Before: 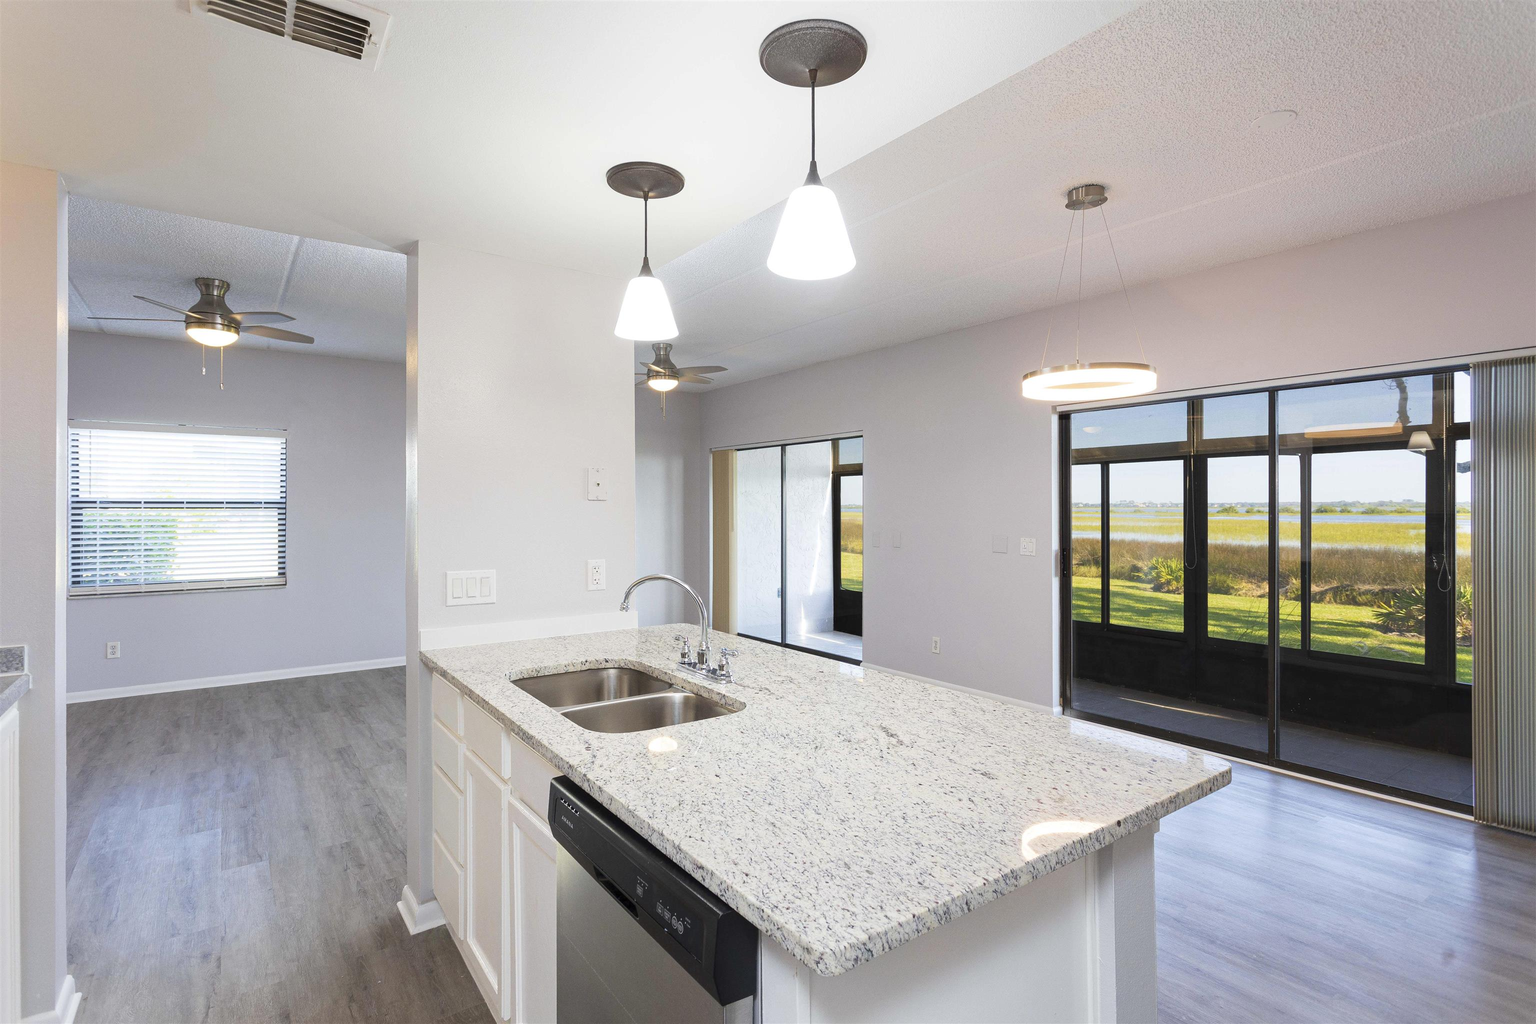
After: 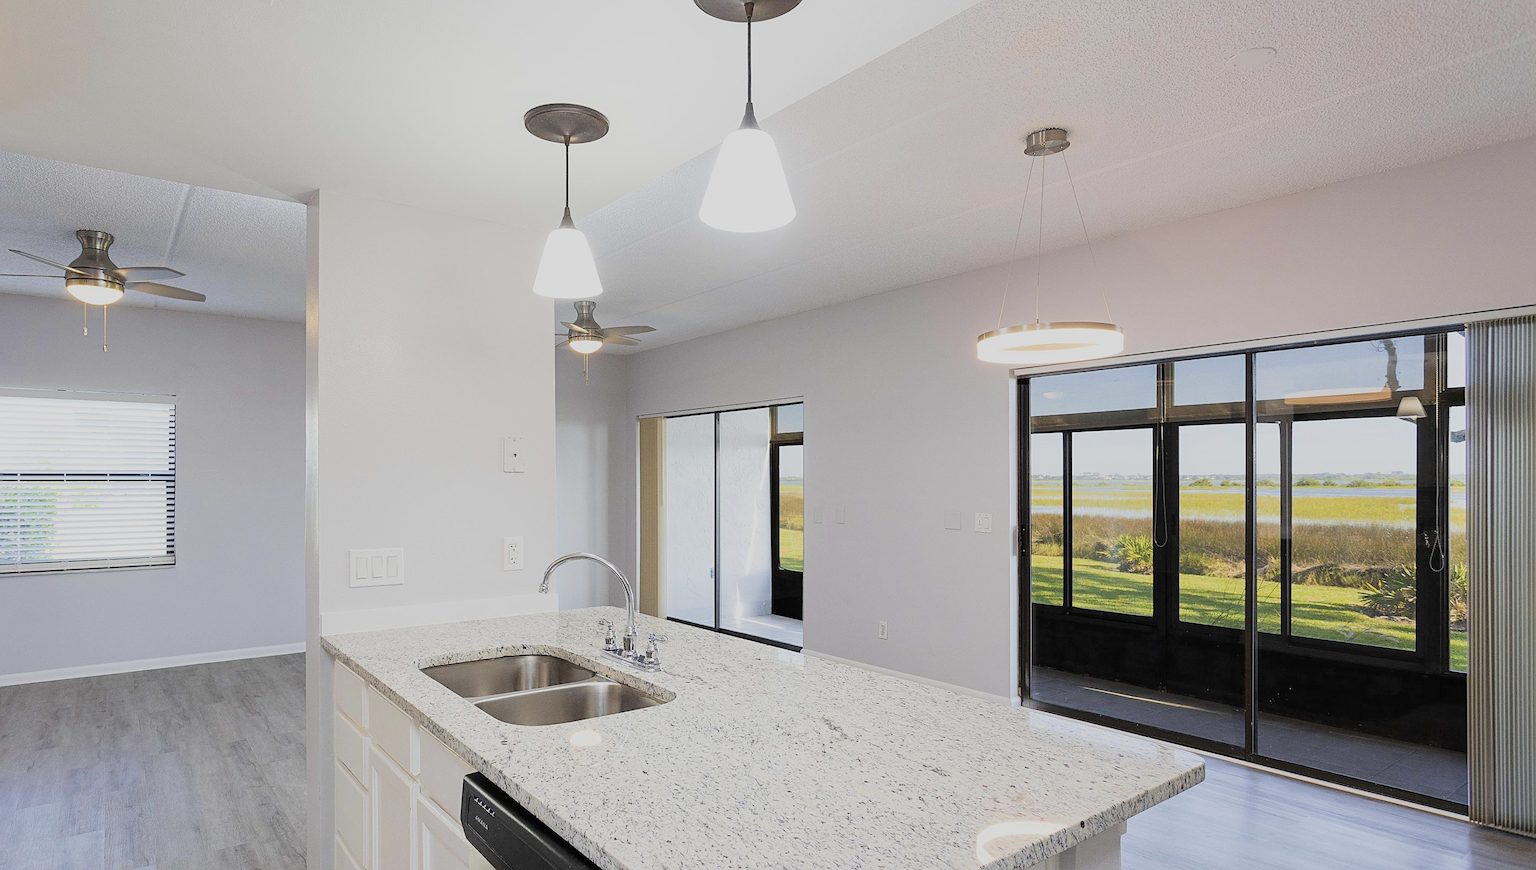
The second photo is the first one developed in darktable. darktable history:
exposure: exposure 0.129 EV, compensate highlight preservation false
sharpen: on, module defaults
crop: left 8.179%, top 6.581%, bottom 15.36%
filmic rgb: black relative exposure -7.65 EV, white relative exposure 4.56 EV, hardness 3.61
